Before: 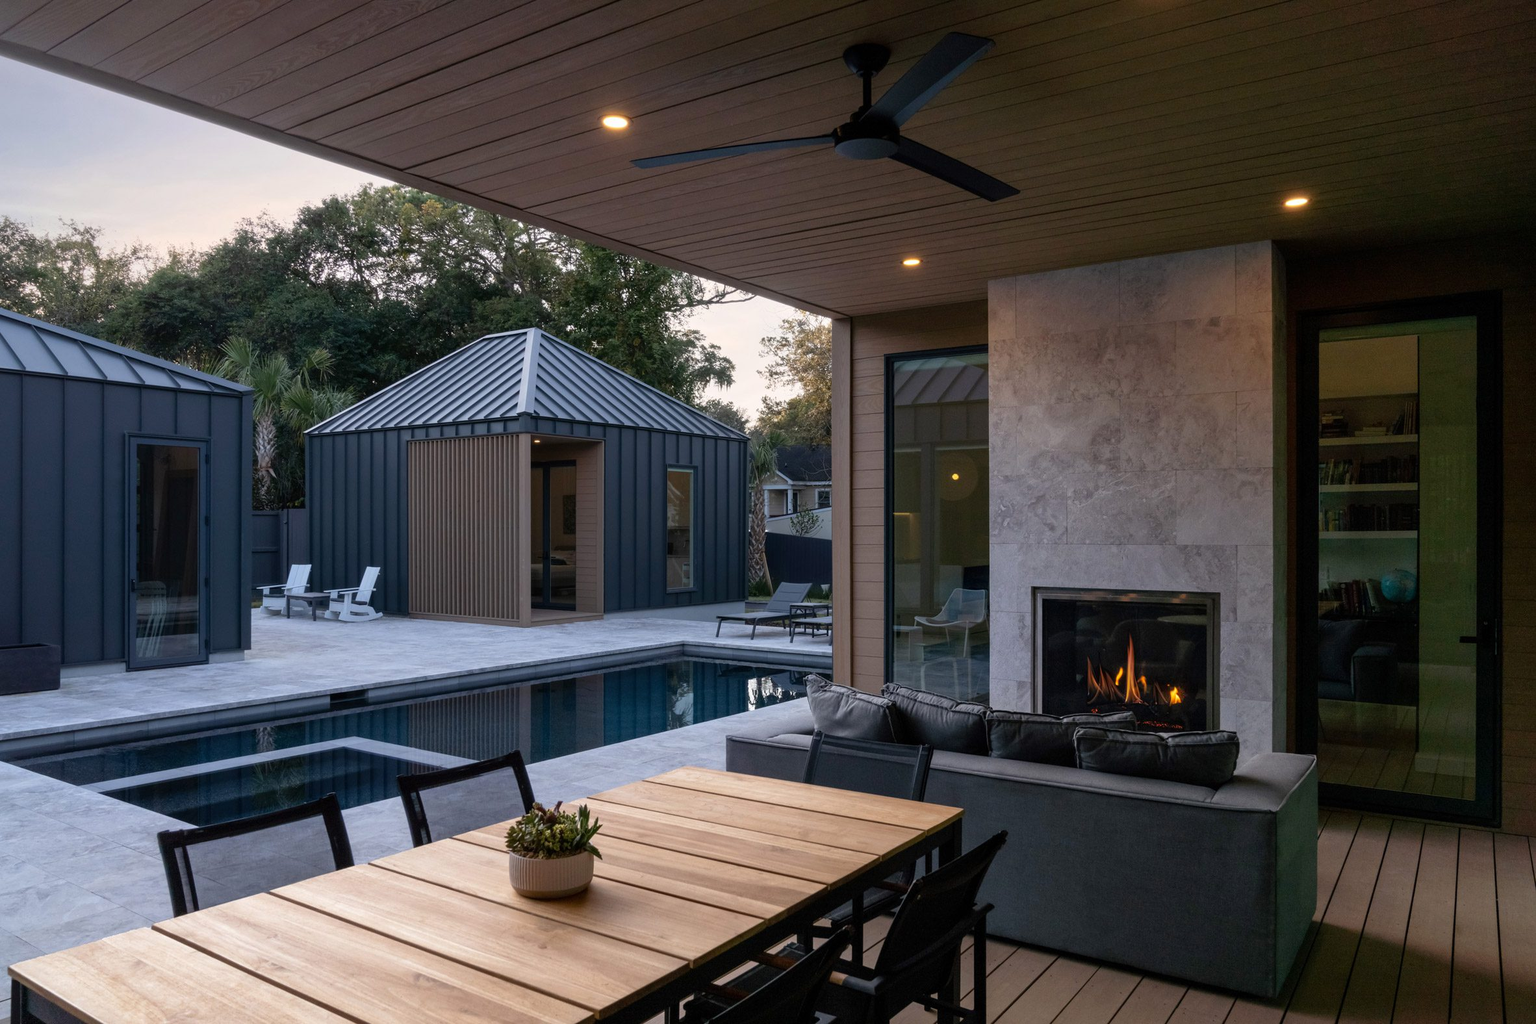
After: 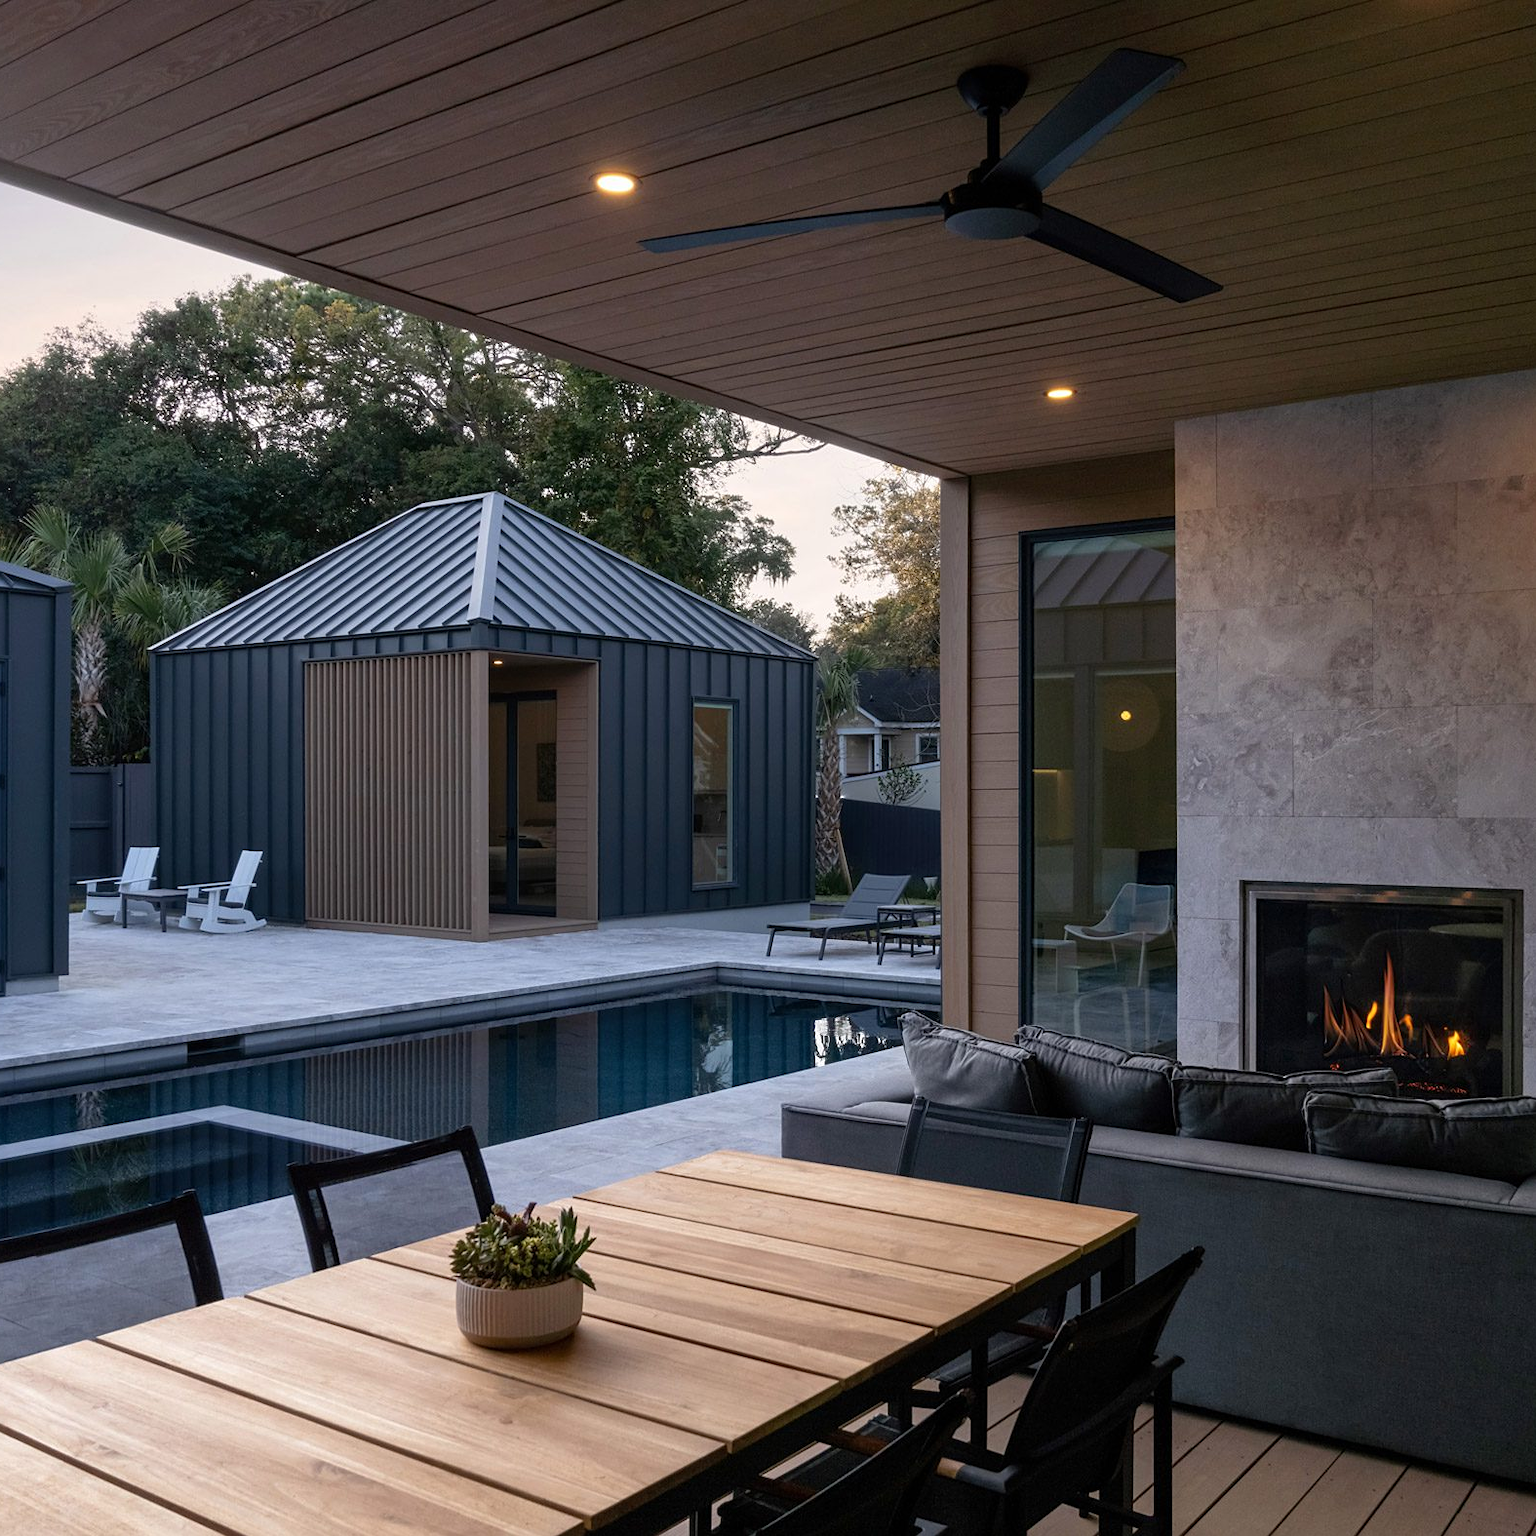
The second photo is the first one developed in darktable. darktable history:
crop and rotate: left 13.373%, right 19.995%
sharpen: amount 0.207
